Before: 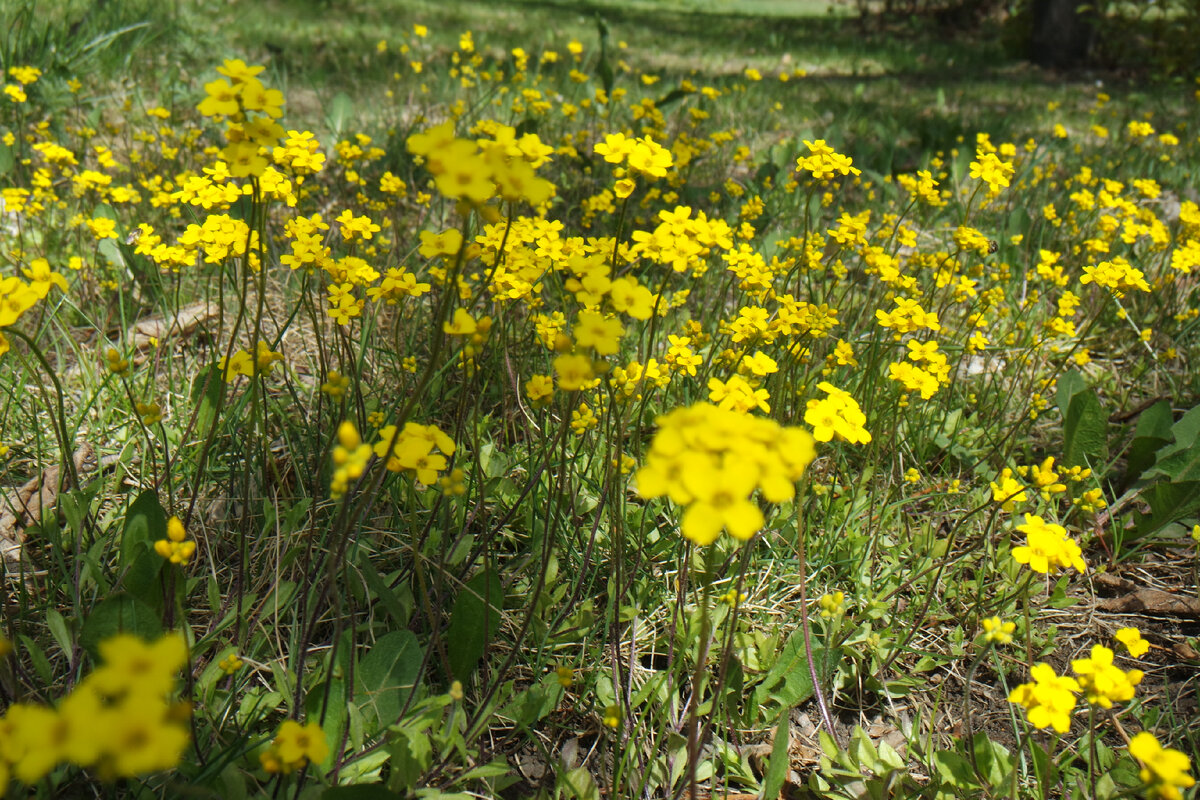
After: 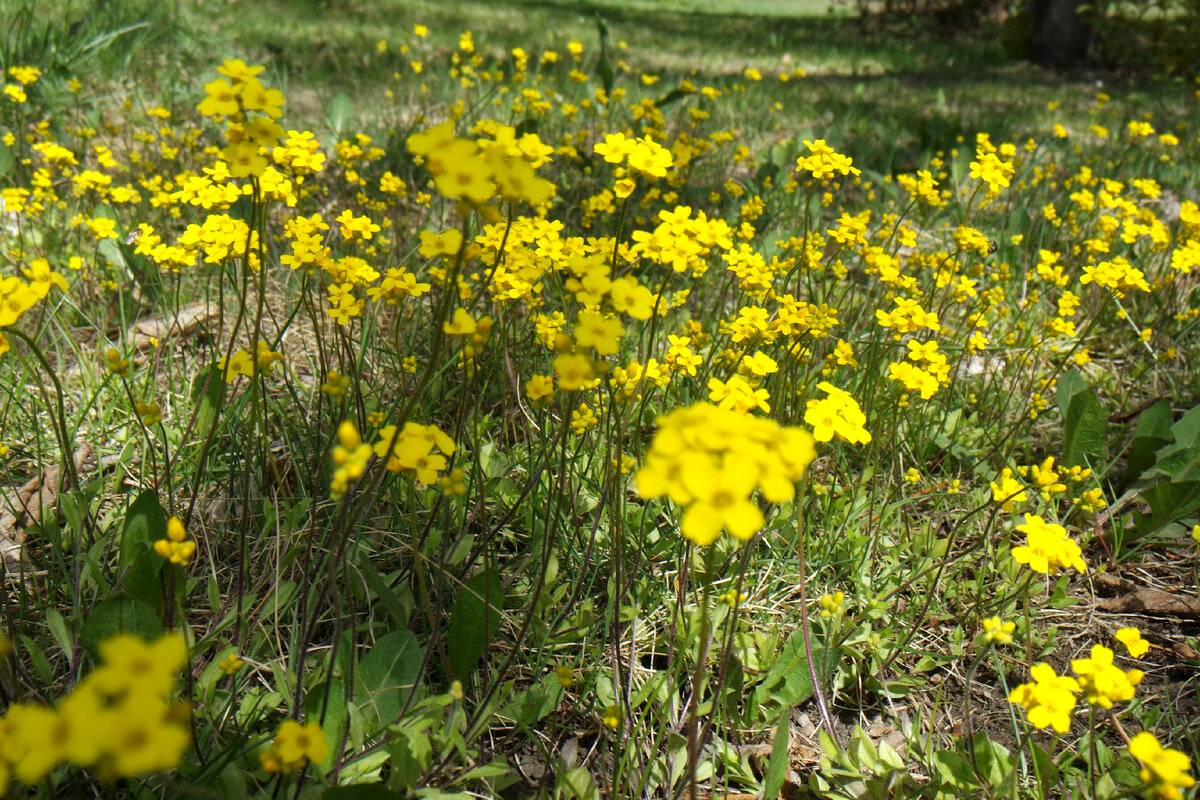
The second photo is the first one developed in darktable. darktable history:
exposure: black level correction 0.002, exposure 0.147 EV, compensate highlight preservation false
